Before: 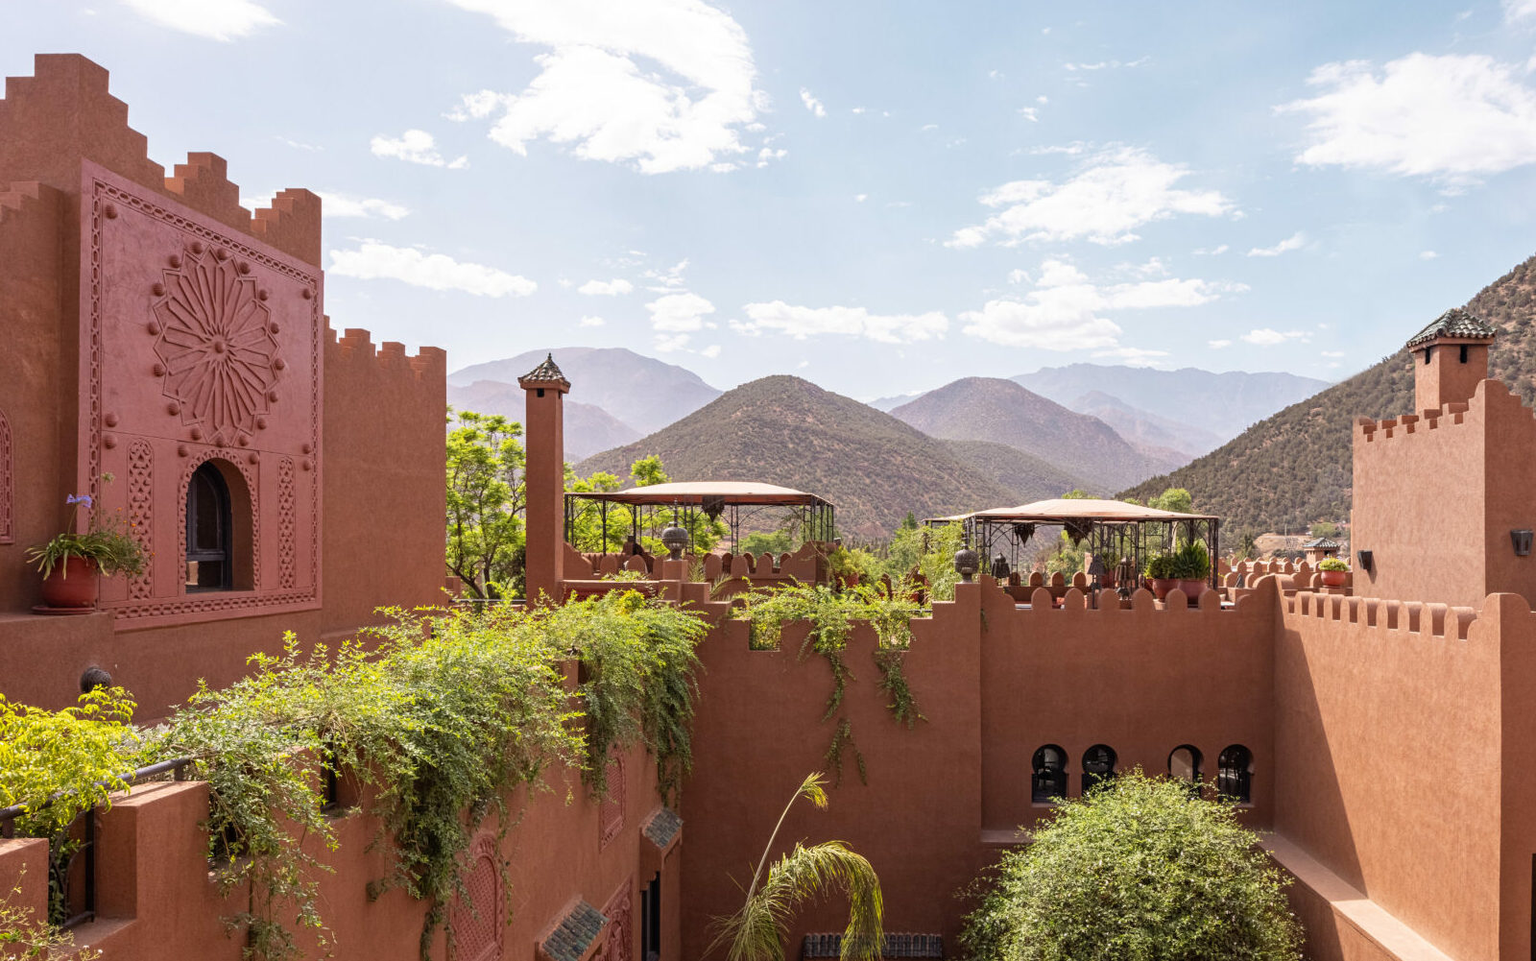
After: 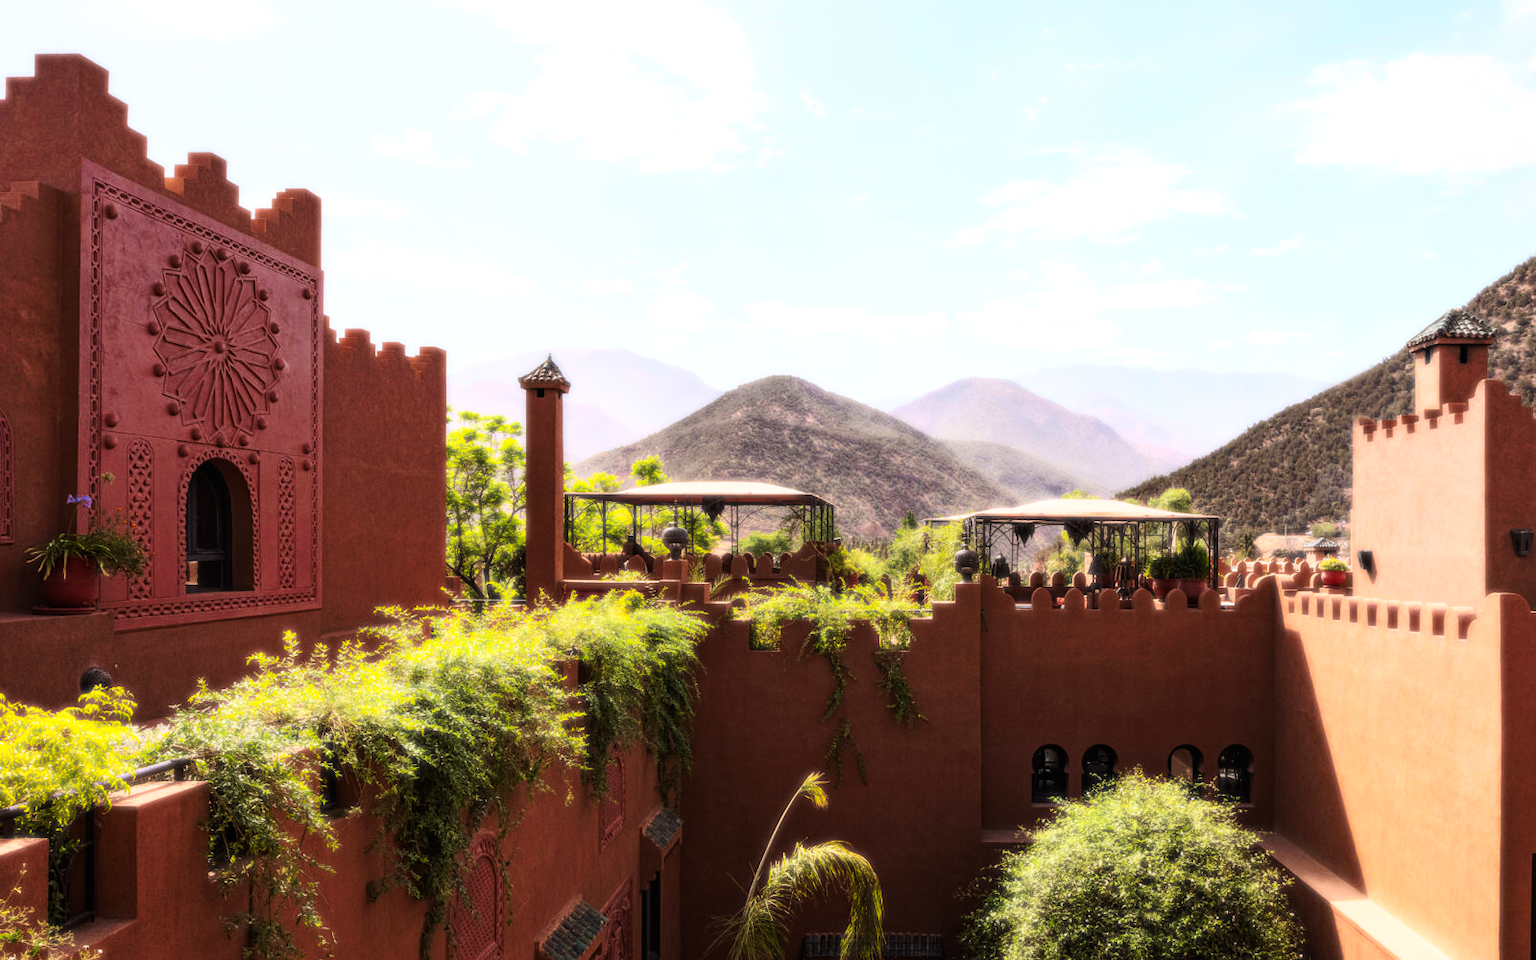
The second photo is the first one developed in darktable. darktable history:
tone curve: curves: ch0 [(0, 0) (0.003, 0.006) (0.011, 0.007) (0.025, 0.01) (0.044, 0.015) (0.069, 0.023) (0.1, 0.031) (0.136, 0.045) (0.177, 0.066) (0.224, 0.098) (0.277, 0.139) (0.335, 0.194) (0.399, 0.254) (0.468, 0.346) (0.543, 0.45) (0.623, 0.56) (0.709, 0.667) (0.801, 0.78) (0.898, 0.891) (1, 1)], preserve colors none
bloom: size 0%, threshold 54.82%, strength 8.31%
